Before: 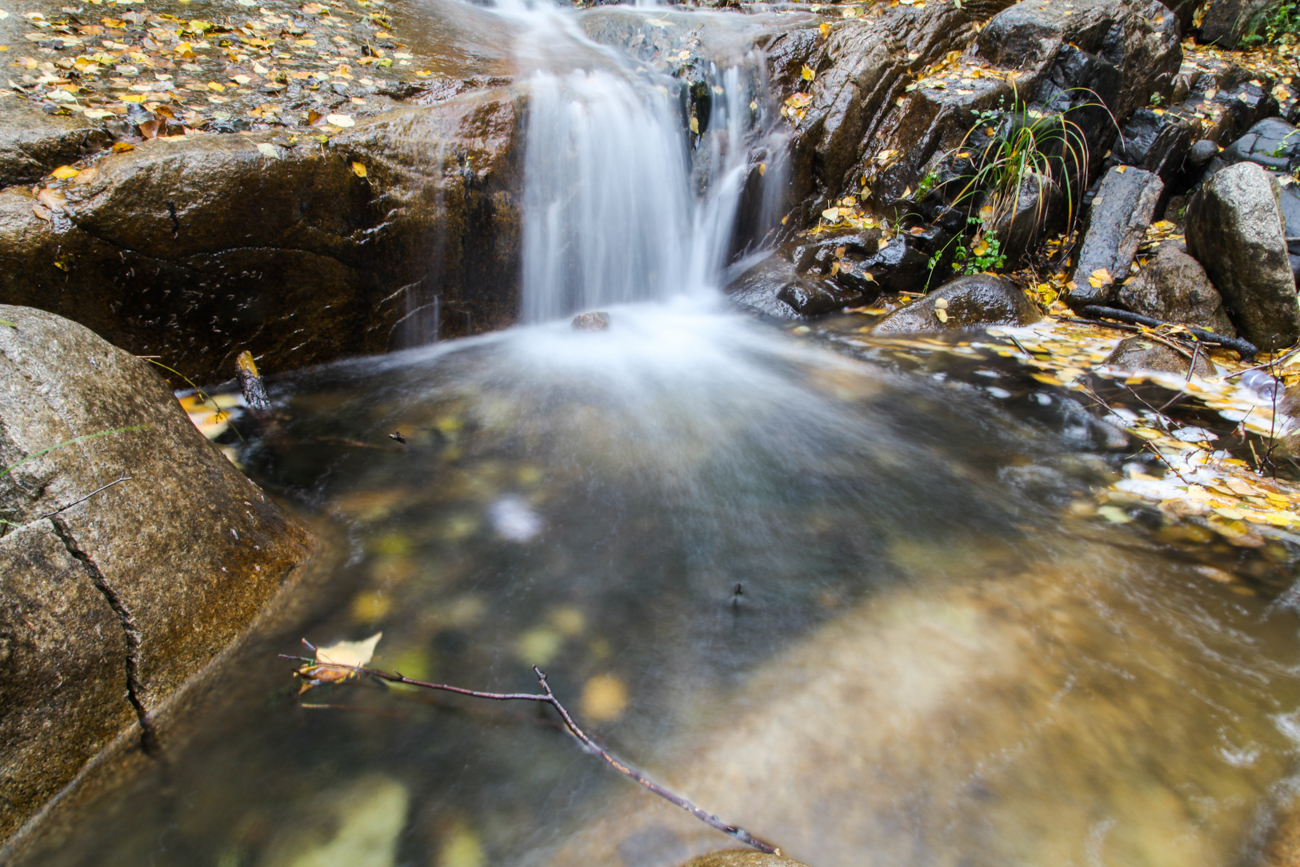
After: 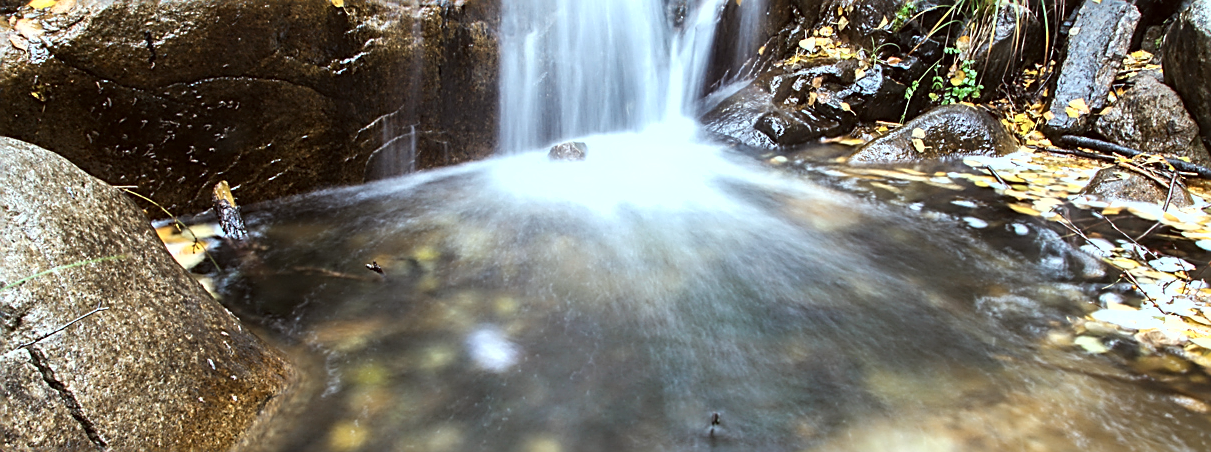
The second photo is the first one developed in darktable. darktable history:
shadows and highlights: shadows 30.72, highlights -62.87, soften with gaussian
crop: left 1.8%, top 19.642%, right 4.997%, bottom 28.14%
color zones: curves: ch0 [(0, 0.5) (0.143, 0.5) (0.286, 0.5) (0.429, 0.504) (0.571, 0.5) (0.714, 0.509) (0.857, 0.5) (1, 0.5)]; ch1 [(0, 0.425) (0.143, 0.425) (0.286, 0.375) (0.429, 0.405) (0.571, 0.5) (0.714, 0.47) (0.857, 0.425) (1, 0.435)]; ch2 [(0, 0.5) (0.143, 0.5) (0.286, 0.5) (0.429, 0.517) (0.571, 0.5) (0.714, 0.51) (0.857, 0.5) (1, 0.5)]
exposure: black level correction 0, exposure 0.592 EV, compensate highlight preservation false
color correction: highlights a* -5.03, highlights b* -3.48, shadows a* 3.85, shadows b* 4.07
sharpen: amount 0.989
